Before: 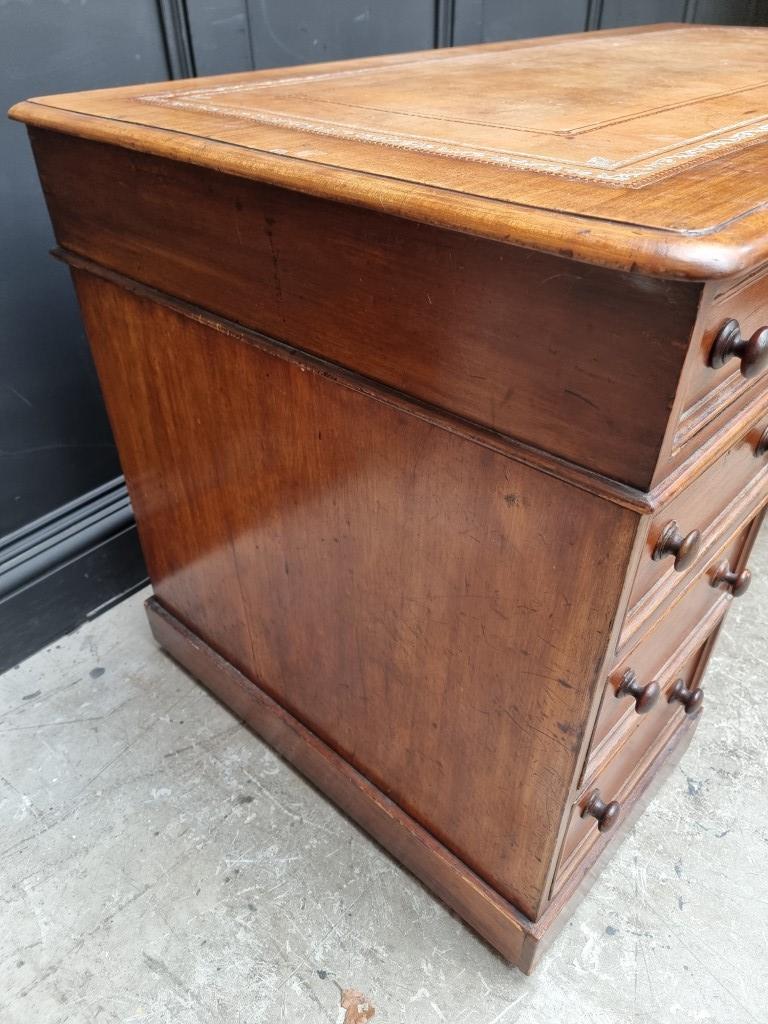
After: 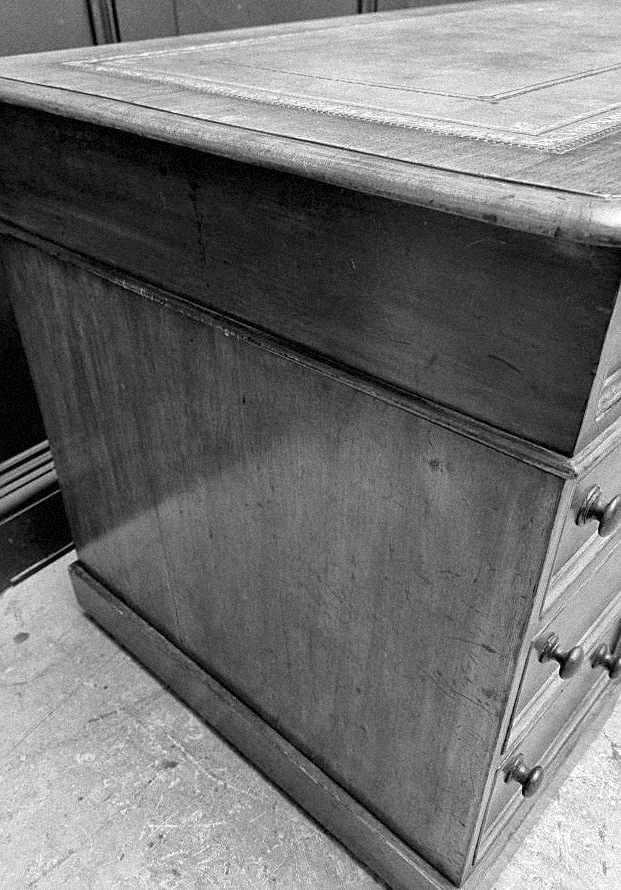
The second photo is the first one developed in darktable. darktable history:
crop: left 9.929%, top 3.475%, right 9.188%, bottom 9.529%
sharpen: on, module defaults
white balance: emerald 1
contrast brightness saturation: saturation -1
grain: strength 35%, mid-tones bias 0%
exposure: black level correction 0.01, exposure 0.014 EV, compensate highlight preservation false
